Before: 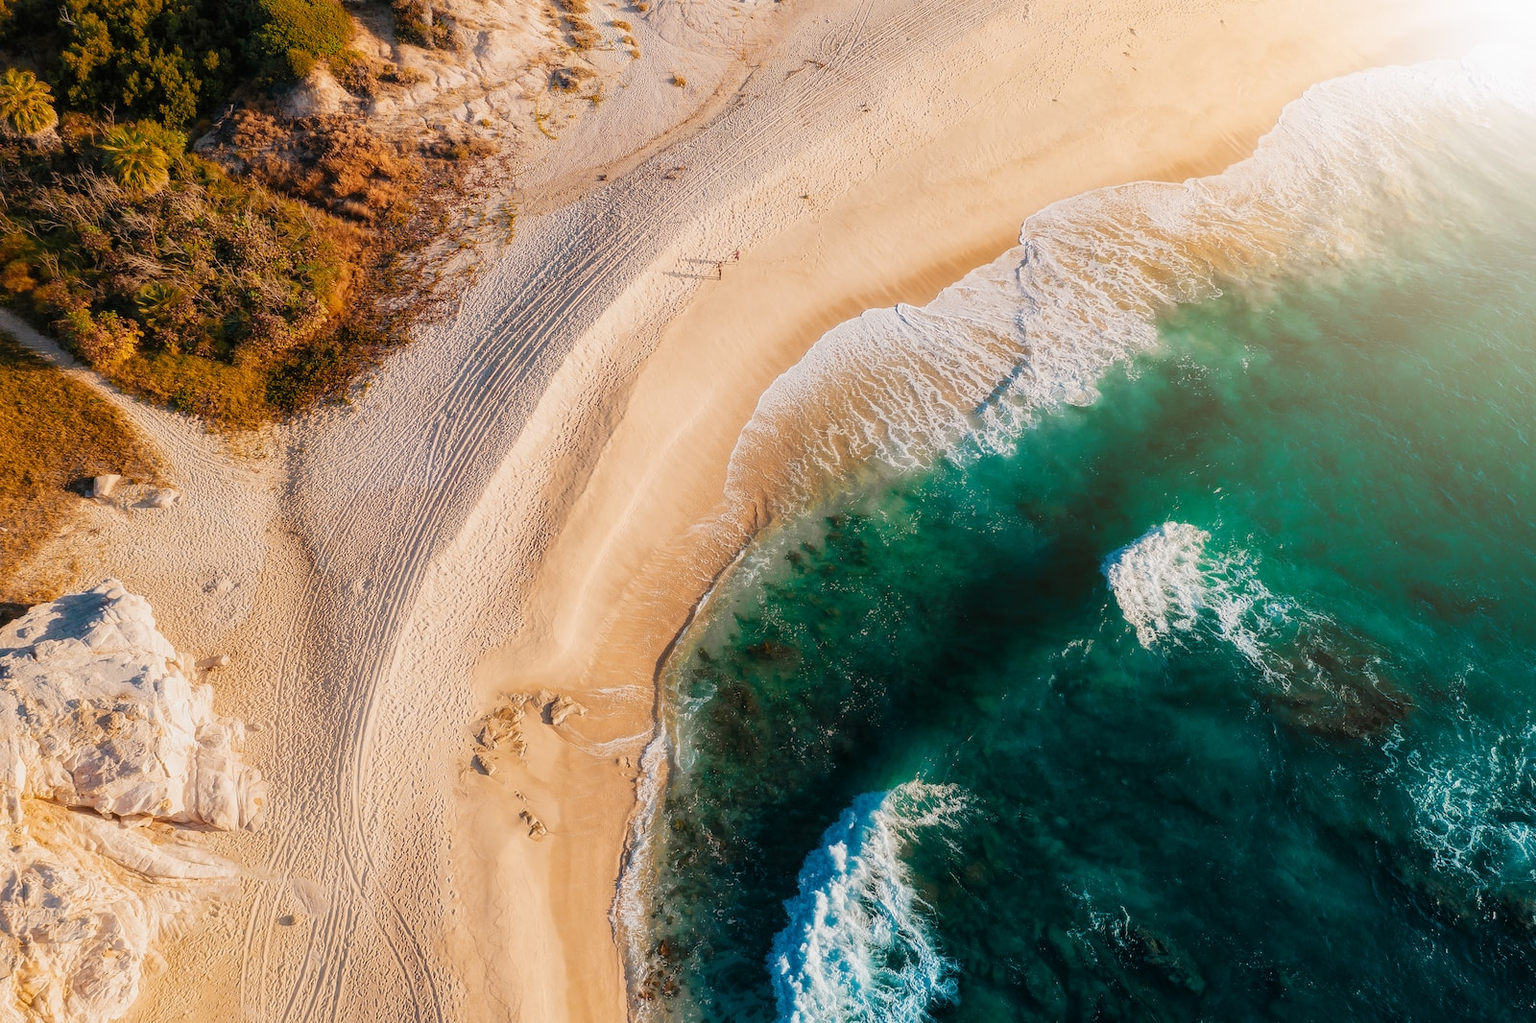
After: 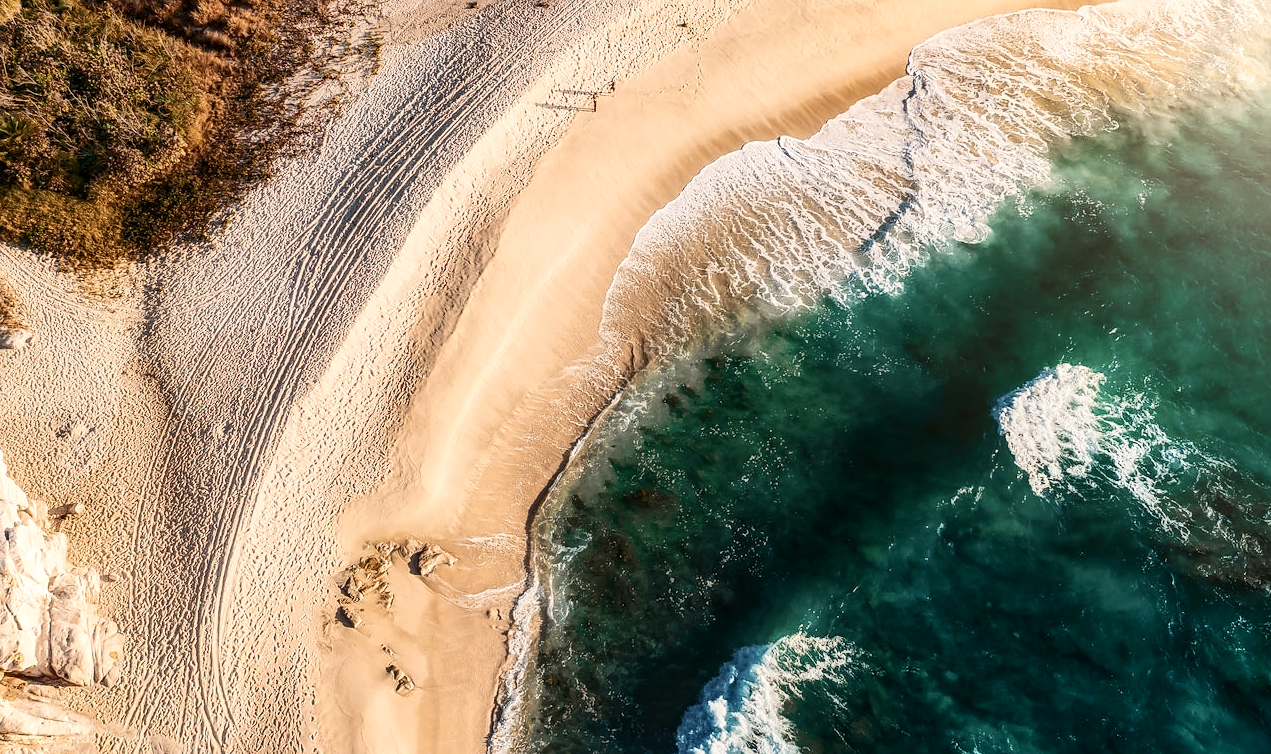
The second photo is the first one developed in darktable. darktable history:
color correction: highlights a* 0.816, highlights b* 2.78, saturation 1.1
sharpen: radius 1.559, amount 0.373, threshold 1.271
contrast brightness saturation: contrast 0.25, saturation -0.31
local contrast: on, module defaults
crop: left 9.712%, top 16.928%, right 10.845%, bottom 12.332%
tone equalizer: -8 EV -0.001 EV, -7 EV 0.001 EV, -6 EV -0.002 EV, -5 EV -0.003 EV, -4 EV -0.062 EV, -3 EV -0.222 EV, -2 EV -0.267 EV, -1 EV 0.105 EV, +0 EV 0.303 EV
shadows and highlights: low approximation 0.01, soften with gaussian
